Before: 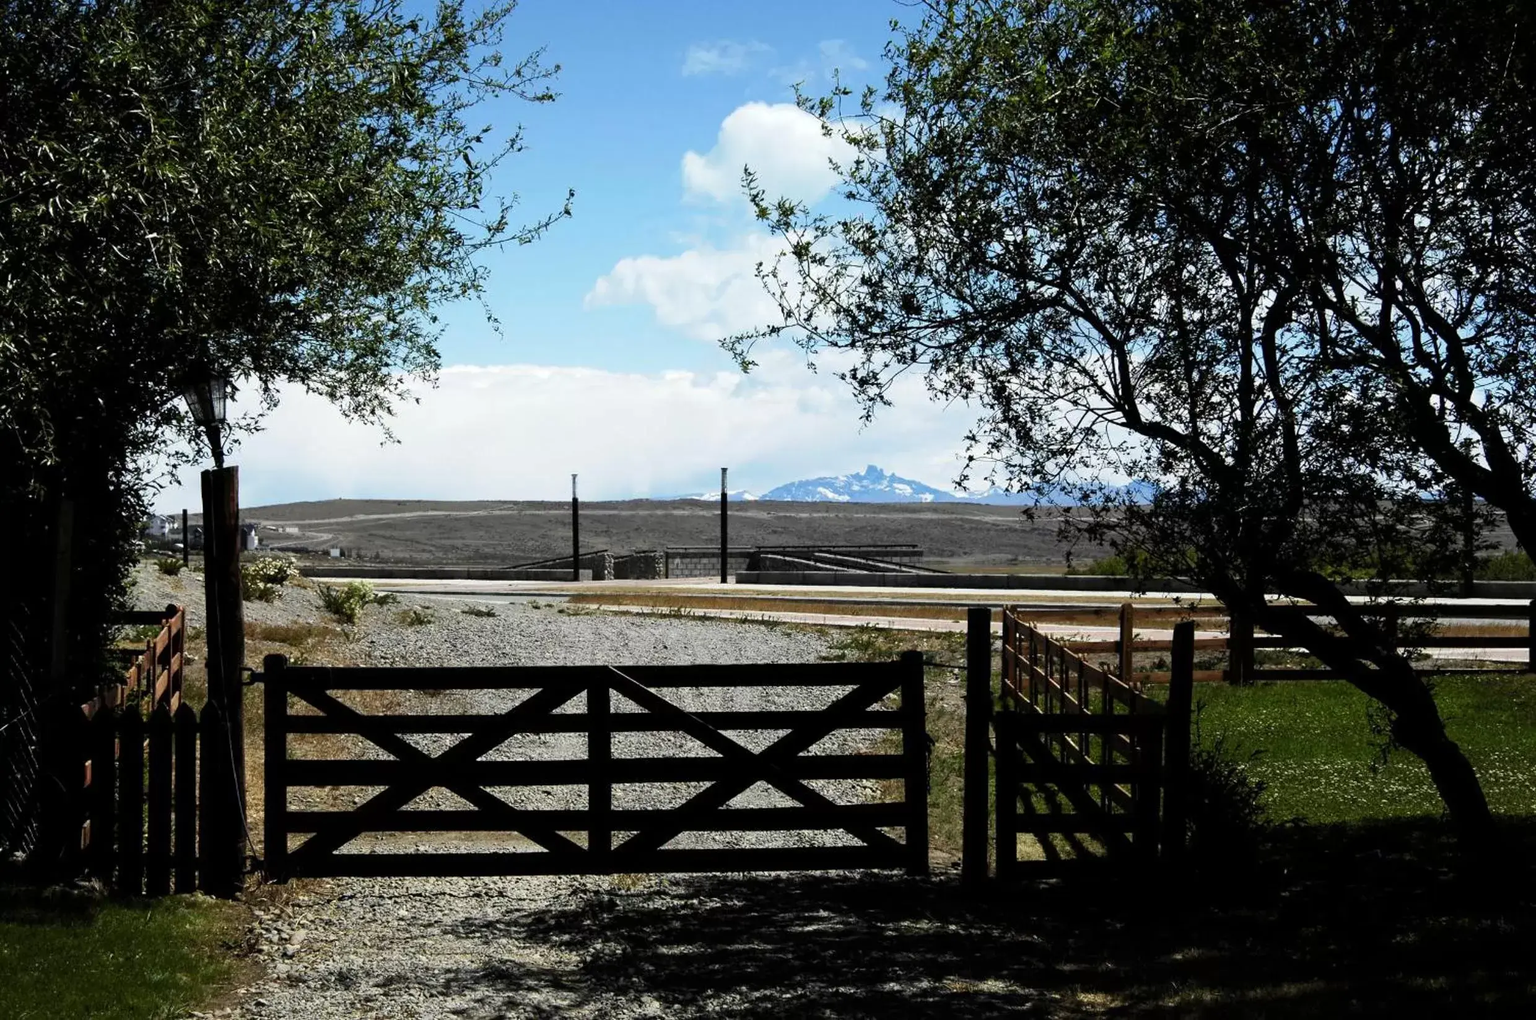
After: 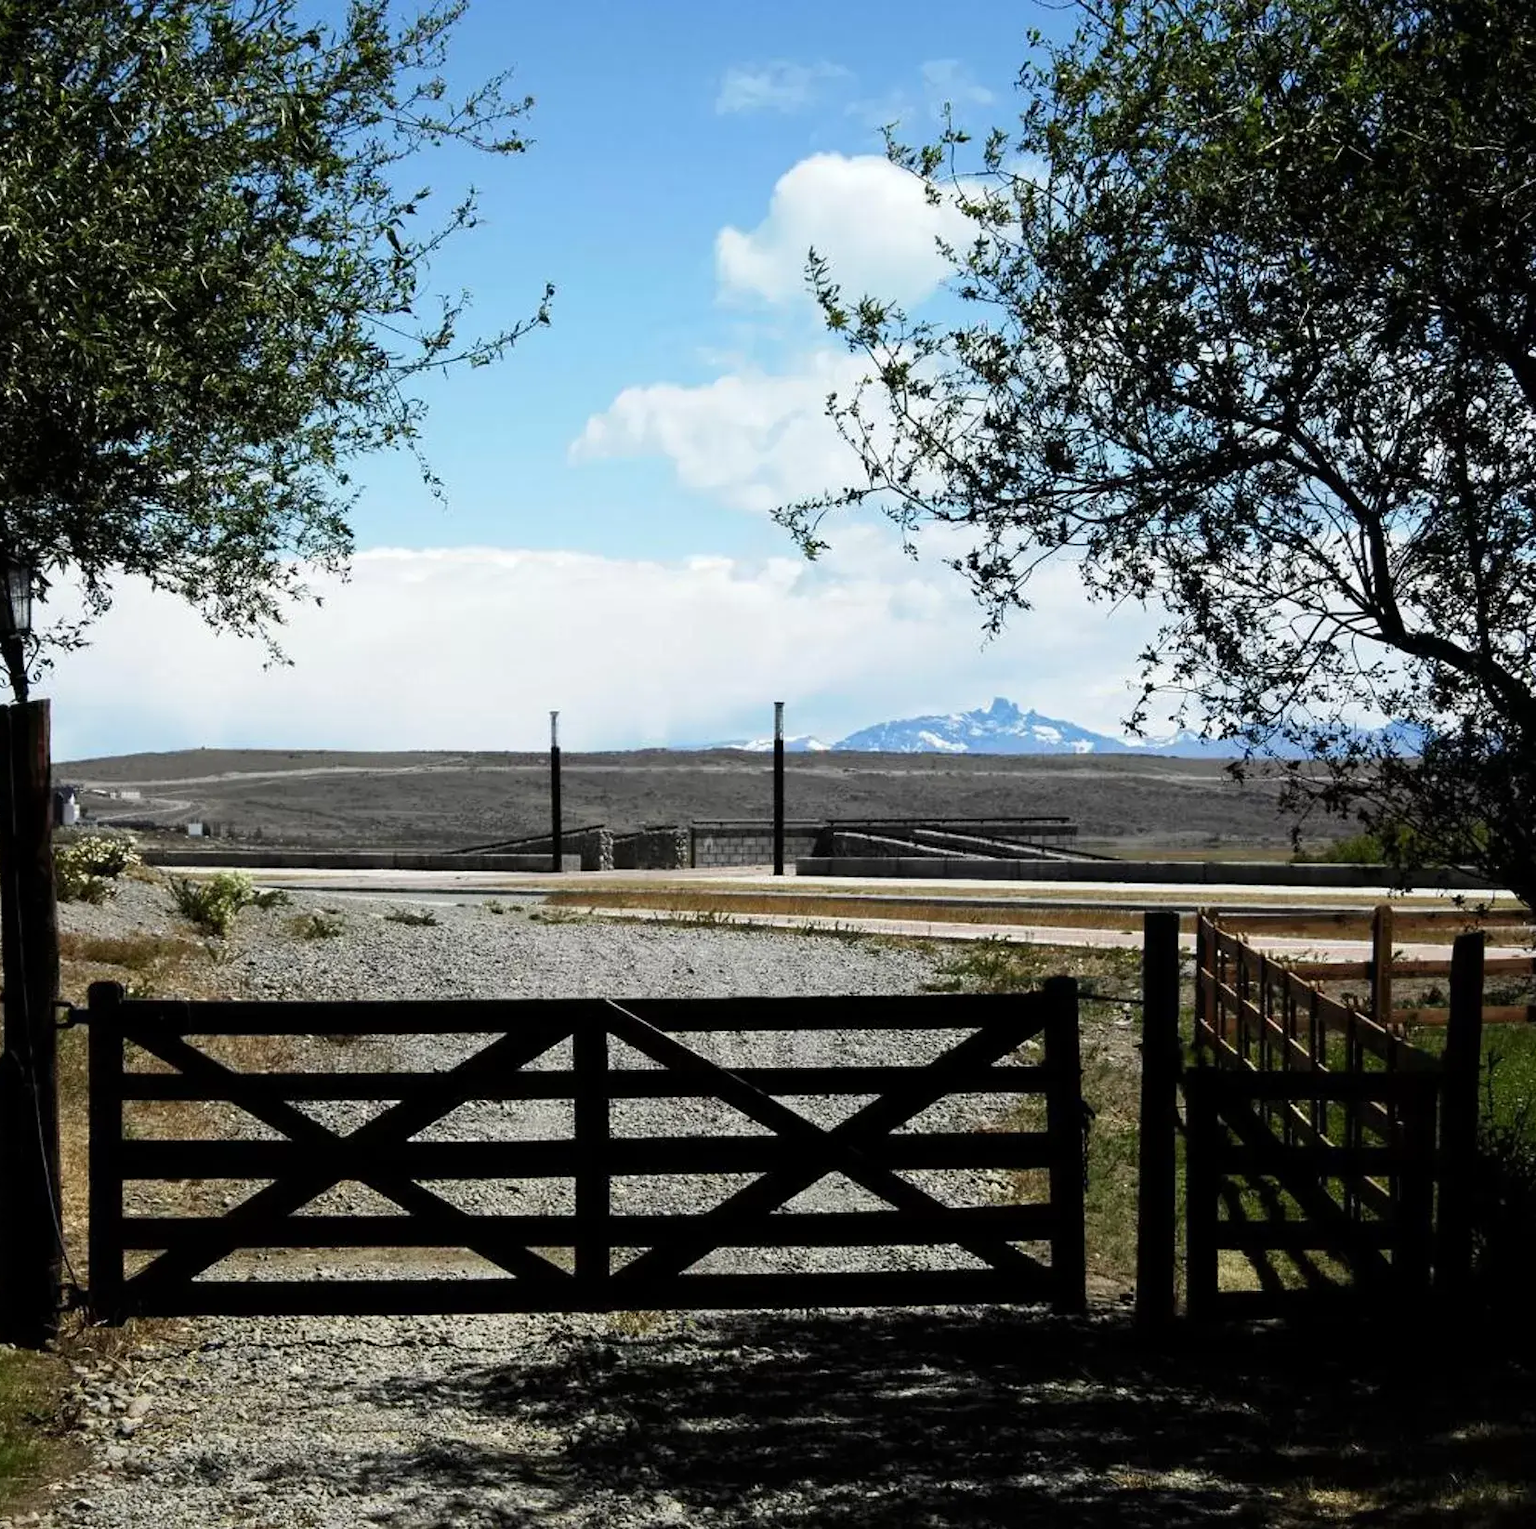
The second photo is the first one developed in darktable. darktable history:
crop and rotate: left 13.421%, right 19.918%
